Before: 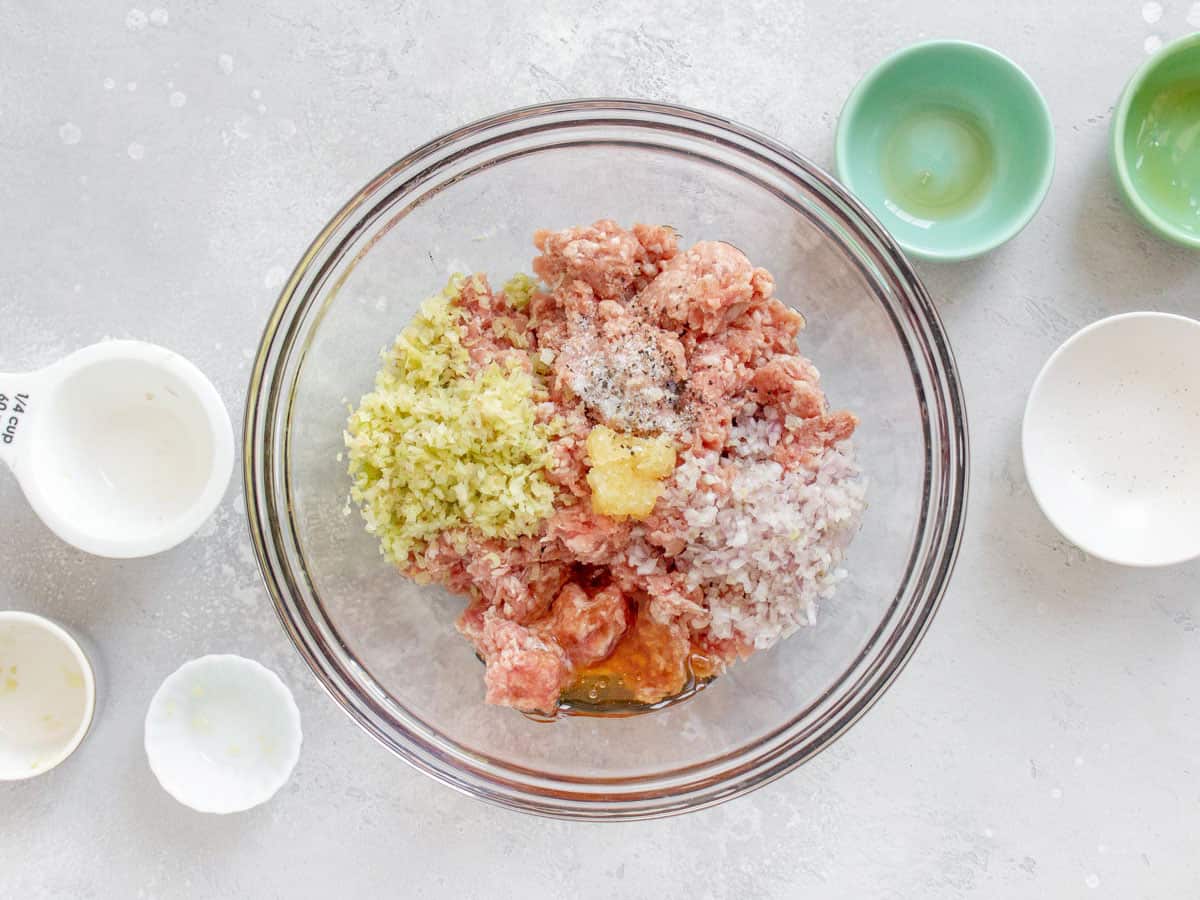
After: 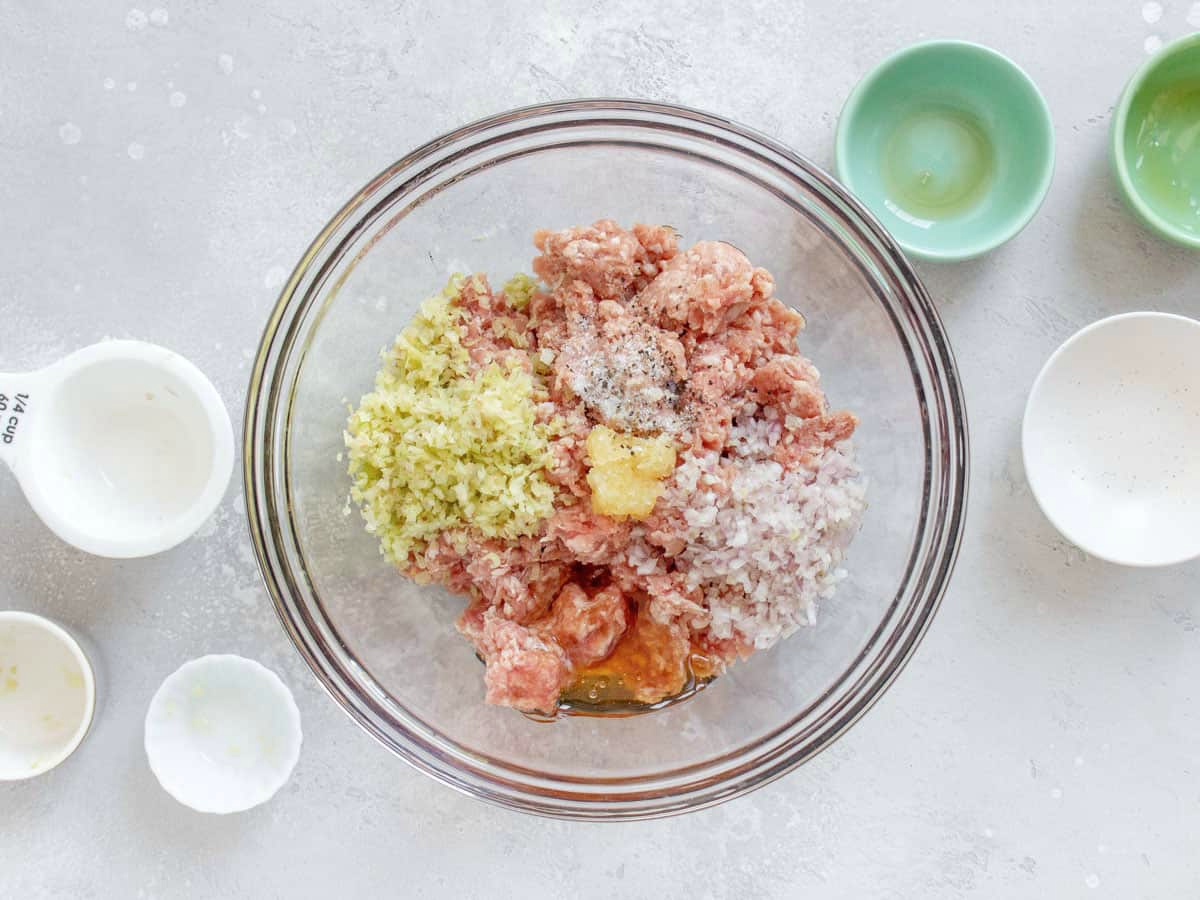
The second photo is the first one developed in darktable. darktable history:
white balance: red 0.986, blue 1.01
contrast brightness saturation: saturation -0.05
